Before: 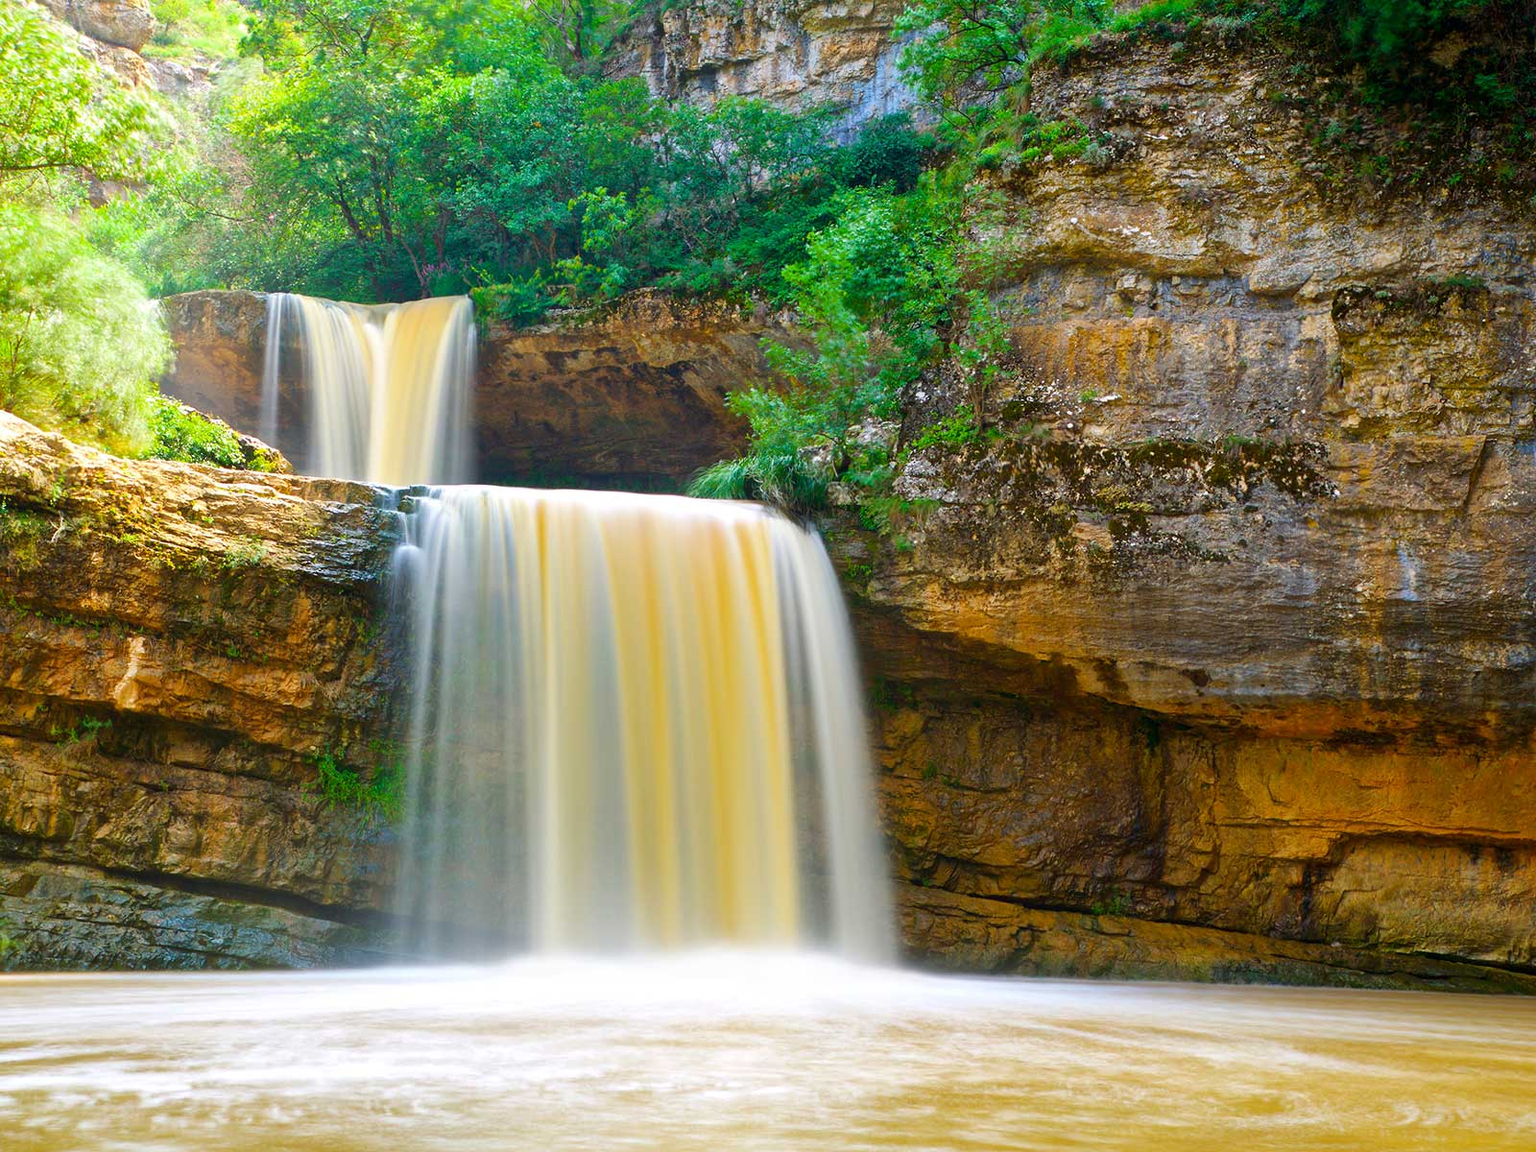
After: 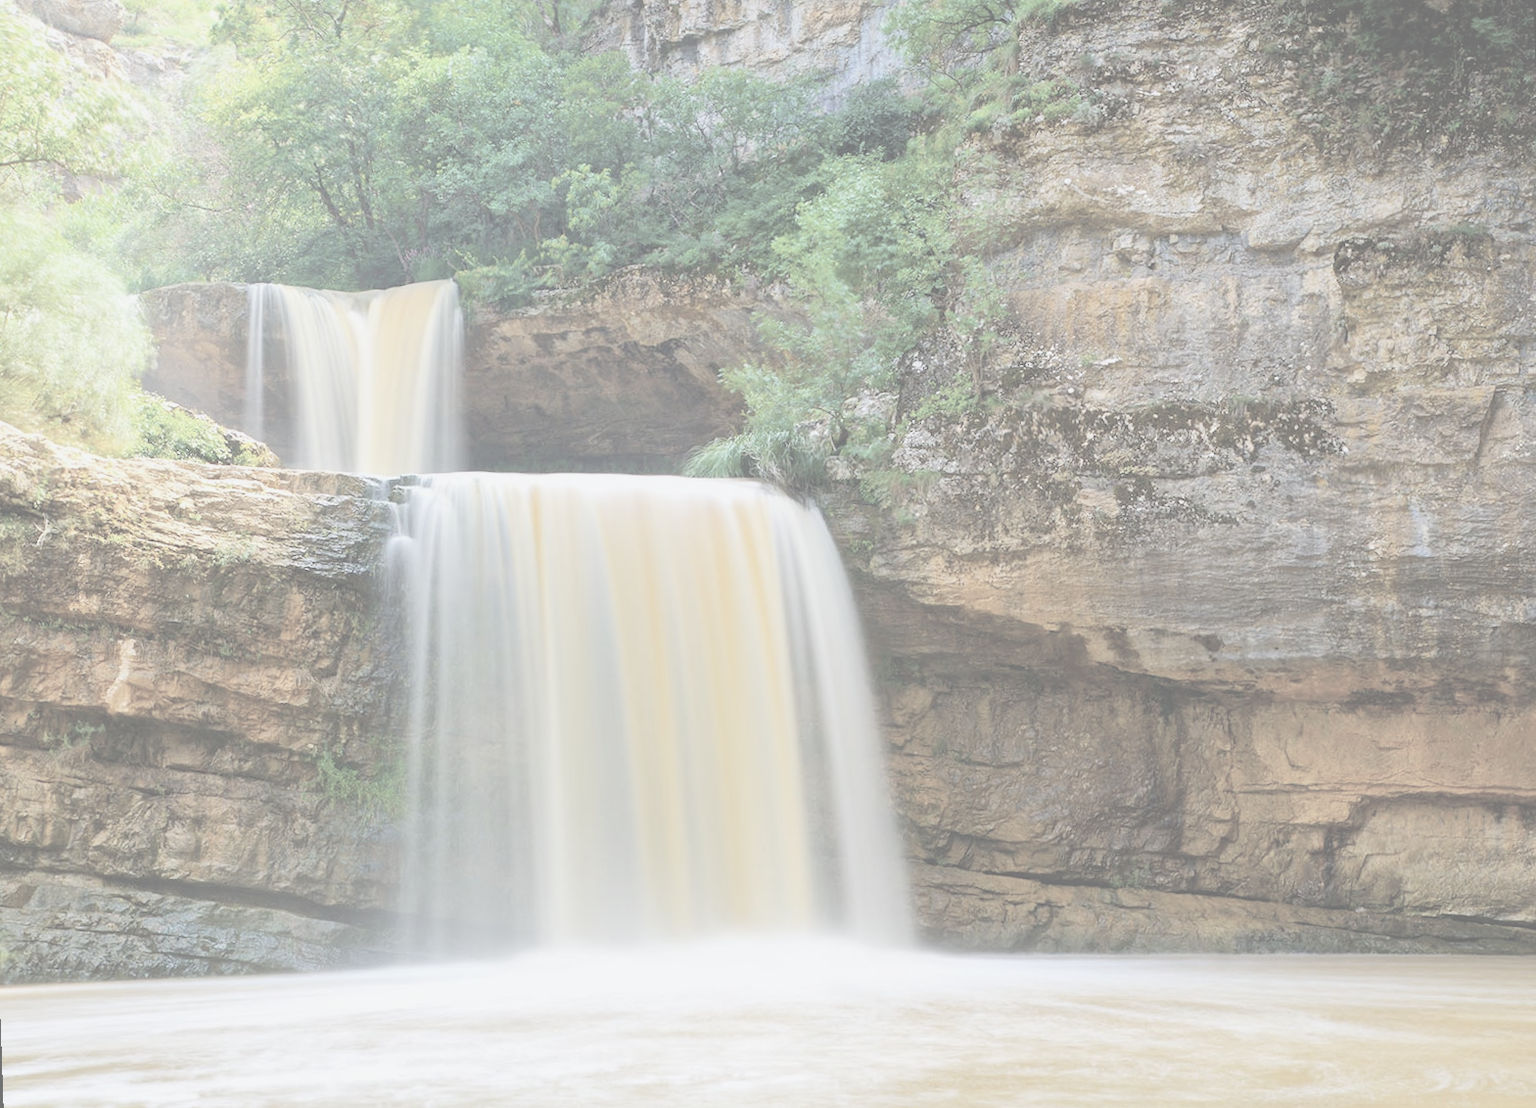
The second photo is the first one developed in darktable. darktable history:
white balance: red 0.982, blue 1.018
exposure: compensate highlight preservation false
contrast brightness saturation: contrast -0.32, brightness 0.75, saturation -0.78
tone equalizer: -8 EV -0.417 EV, -7 EV -0.389 EV, -6 EV -0.333 EV, -5 EV -0.222 EV, -3 EV 0.222 EV, -2 EV 0.333 EV, -1 EV 0.389 EV, +0 EV 0.417 EV, edges refinement/feathering 500, mask exposure compensation -1.57 EV, preserve details no
rotate and perspective: rotation -2°, crop left 0.022, crop right 0.978, crop top 0.049, crop bottom 0.951
